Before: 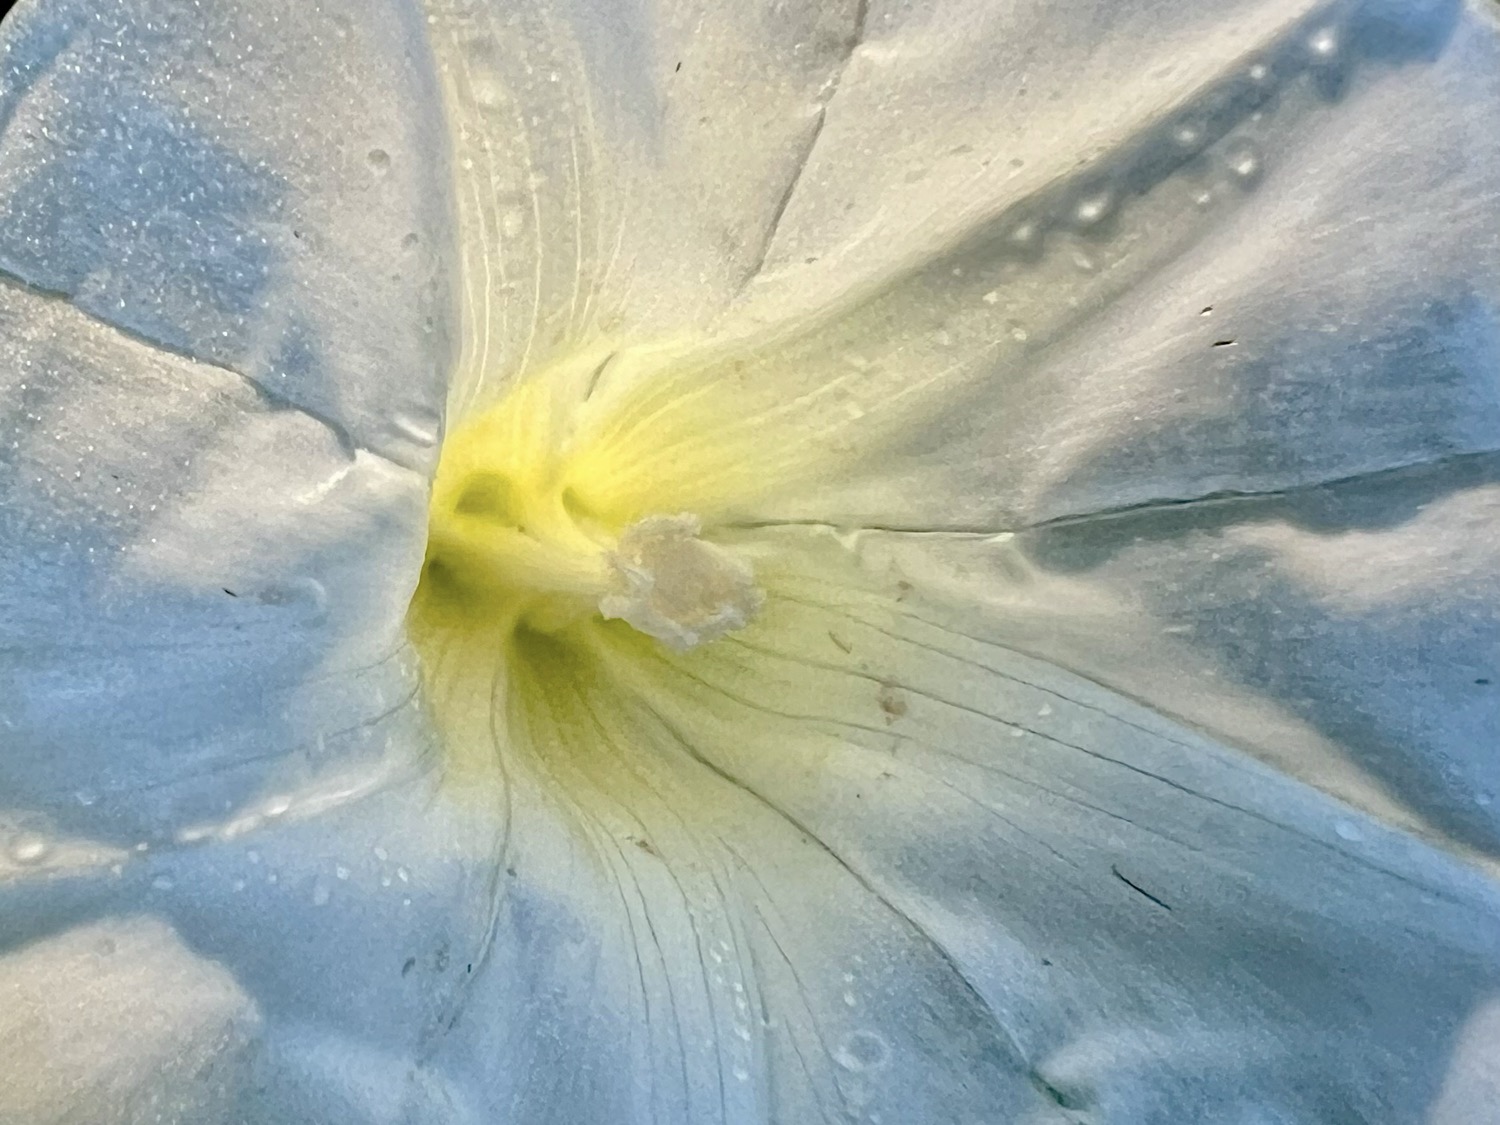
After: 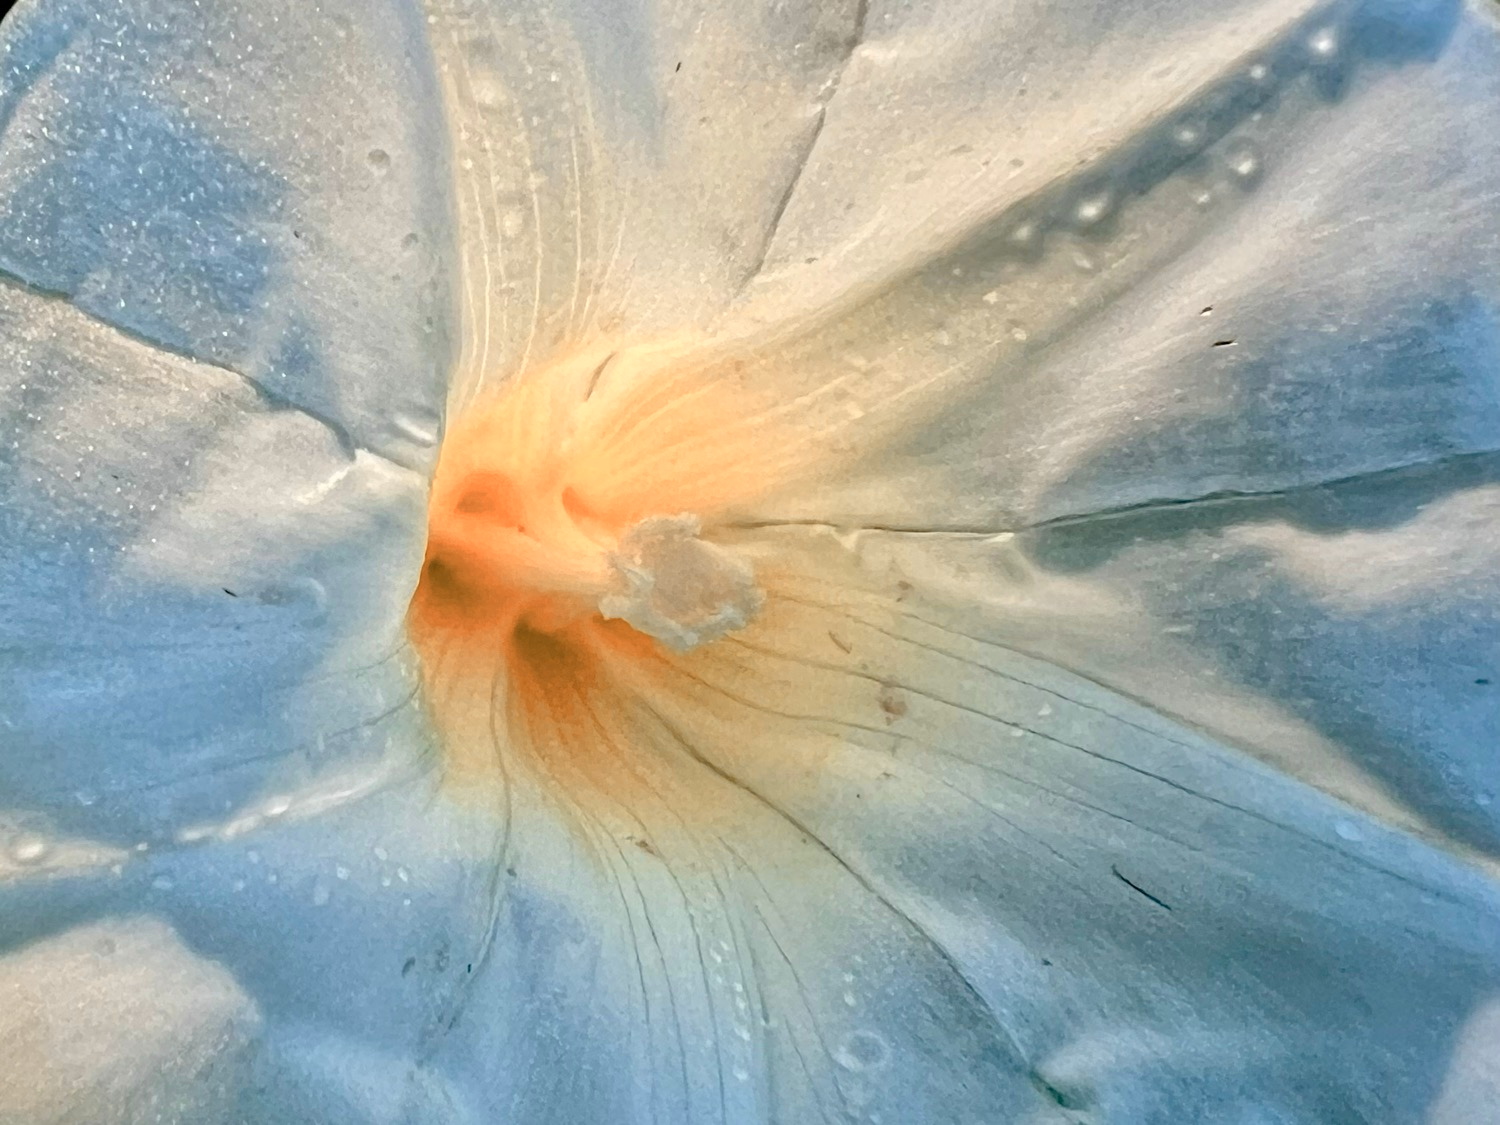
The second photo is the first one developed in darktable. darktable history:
color zones: curves: ch2 [(0, 0.5) (0.084, 0.497) (0.323, 0.335) (0.4, 0.497) (1, 0.5)]
